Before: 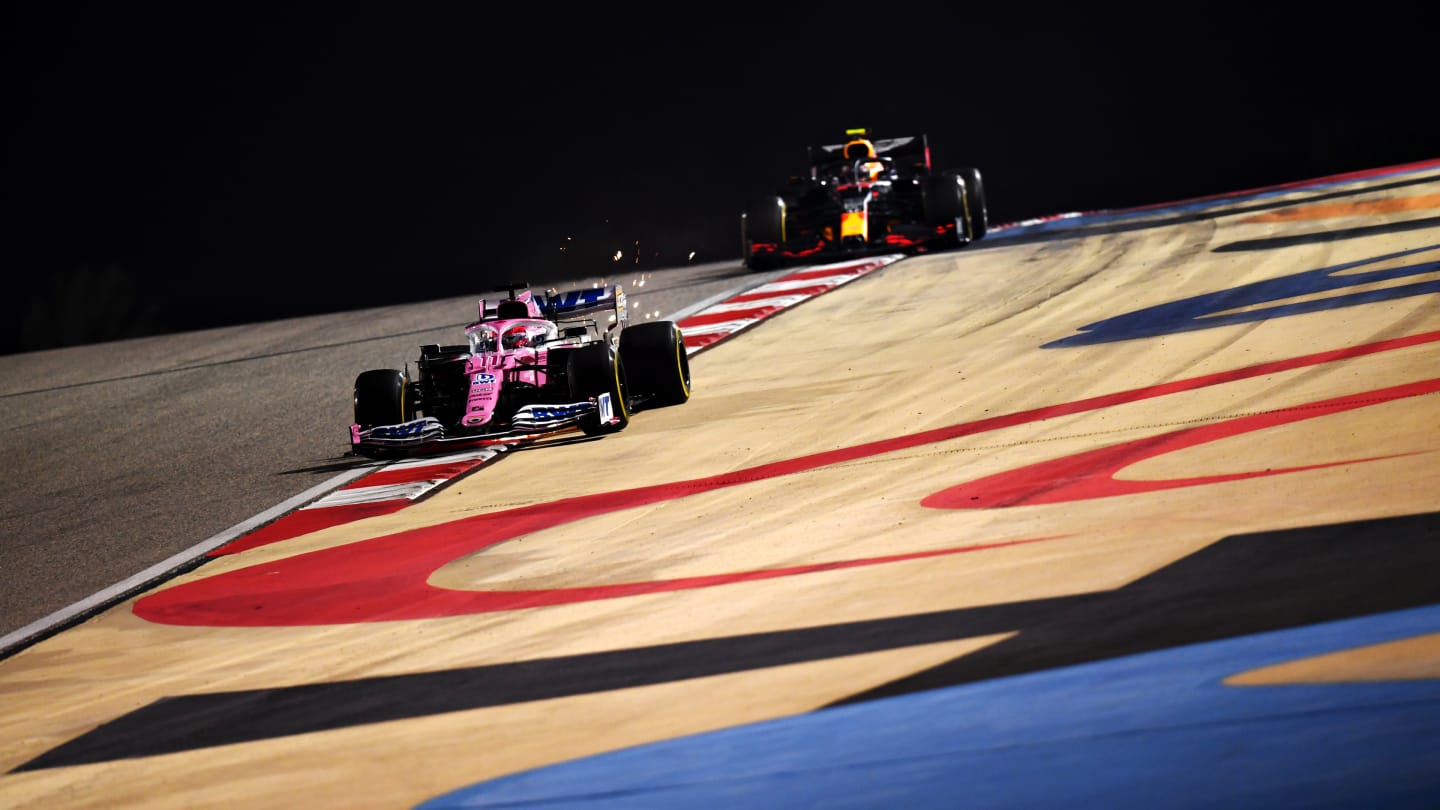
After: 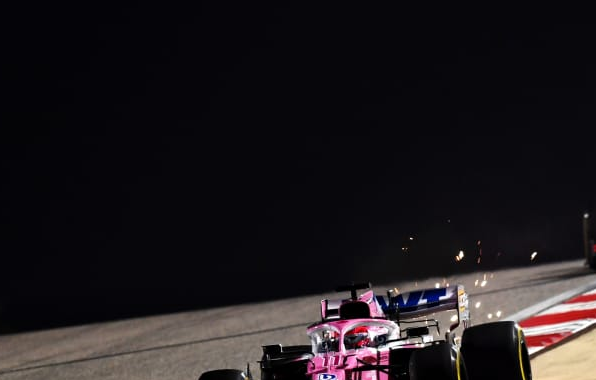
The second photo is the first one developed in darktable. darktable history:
crop and rotate: left 10.984%, top 0.064%, right 47.586%, bottom 52.933%
